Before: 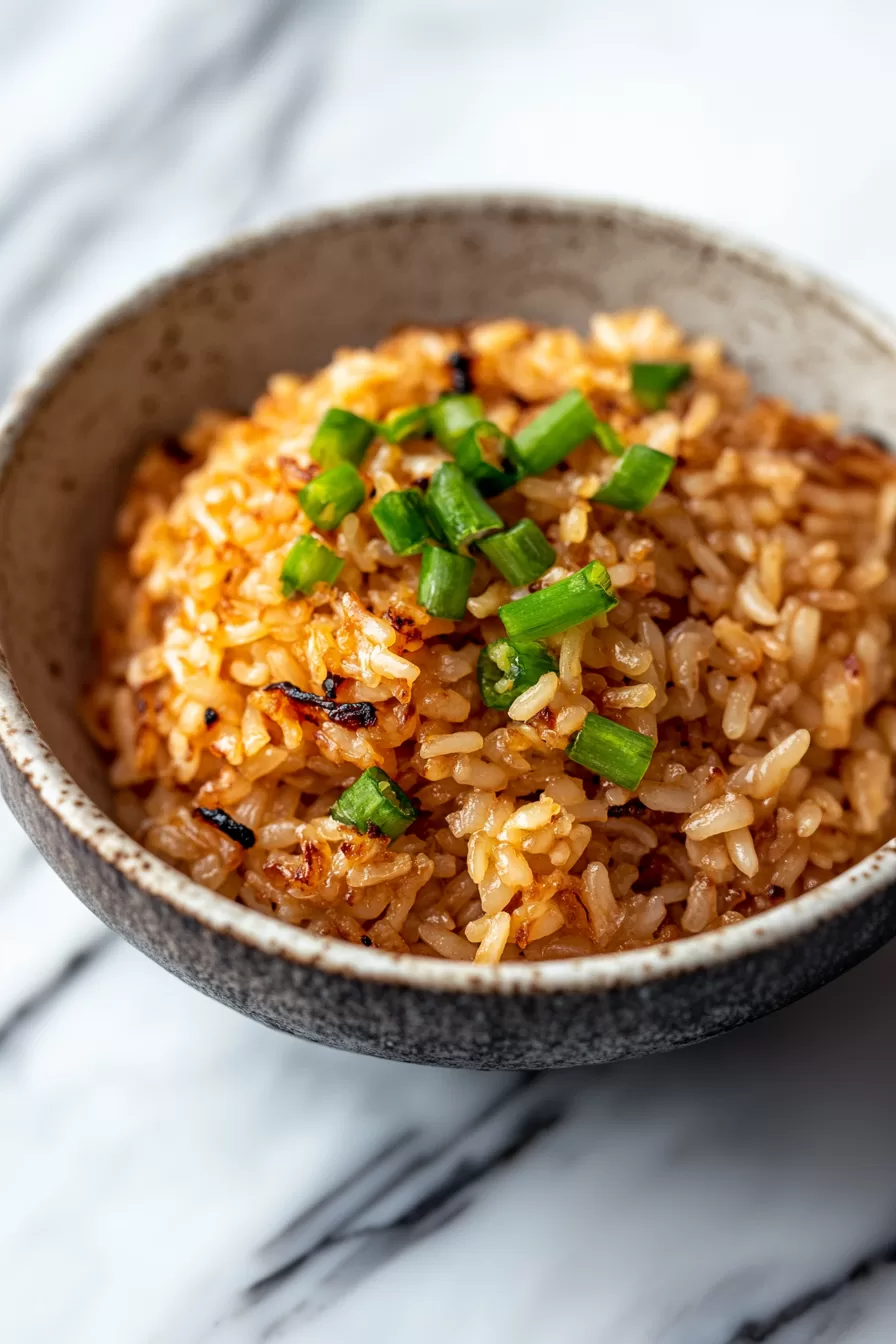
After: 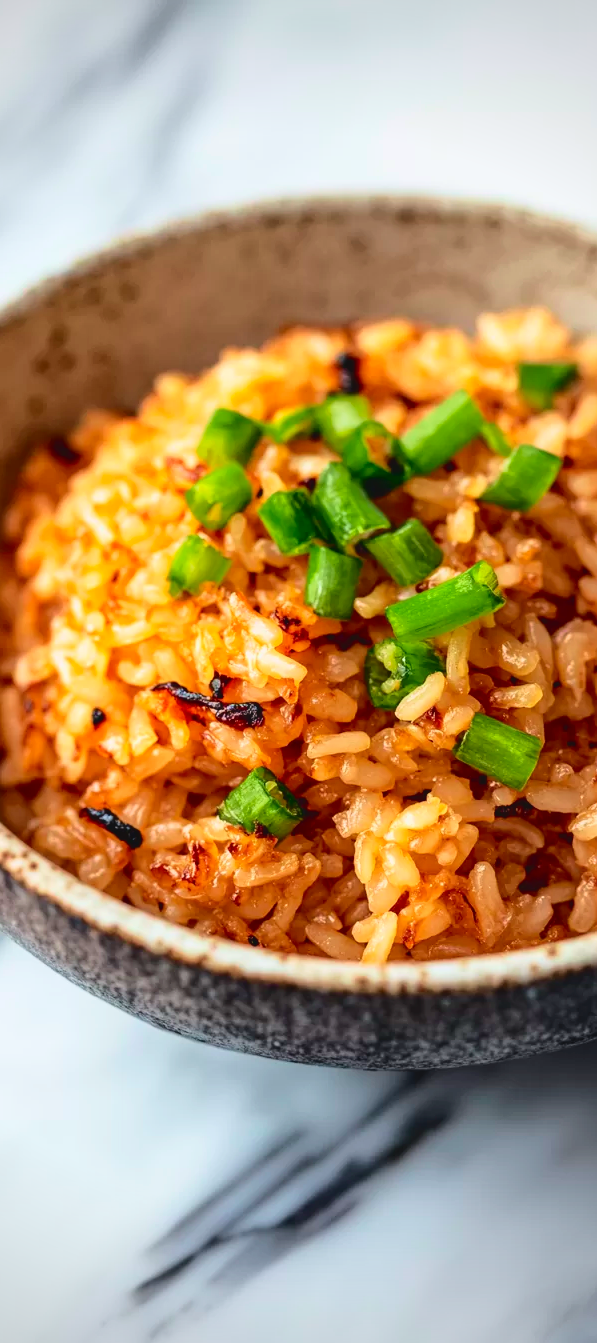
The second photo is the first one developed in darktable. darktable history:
tone curve: curves: ch0 [(0, 0) (0.234, 0.191) (0.48, 0.534) (0.608, 0.667) (0.725, 0.809) (0.864, 0.922) (1, 1)]; ch1 [(0, 0) (0.453, 0.43) (0.5, 0.5) (0.615, 0.649) (1, 1)]; ch2 [(0, 0) (0.5, 0.5) (0.586, 0.617) (1, 1)], color space Lab, independent channels, preserve colors none
contrast brightness saturation: contrast -0.1, brightness 0.05, saturation 0.08
velvia: on, module defaults
vignetting: on, module defaults
crop and rotate: left 12.648%, right 20.685%
